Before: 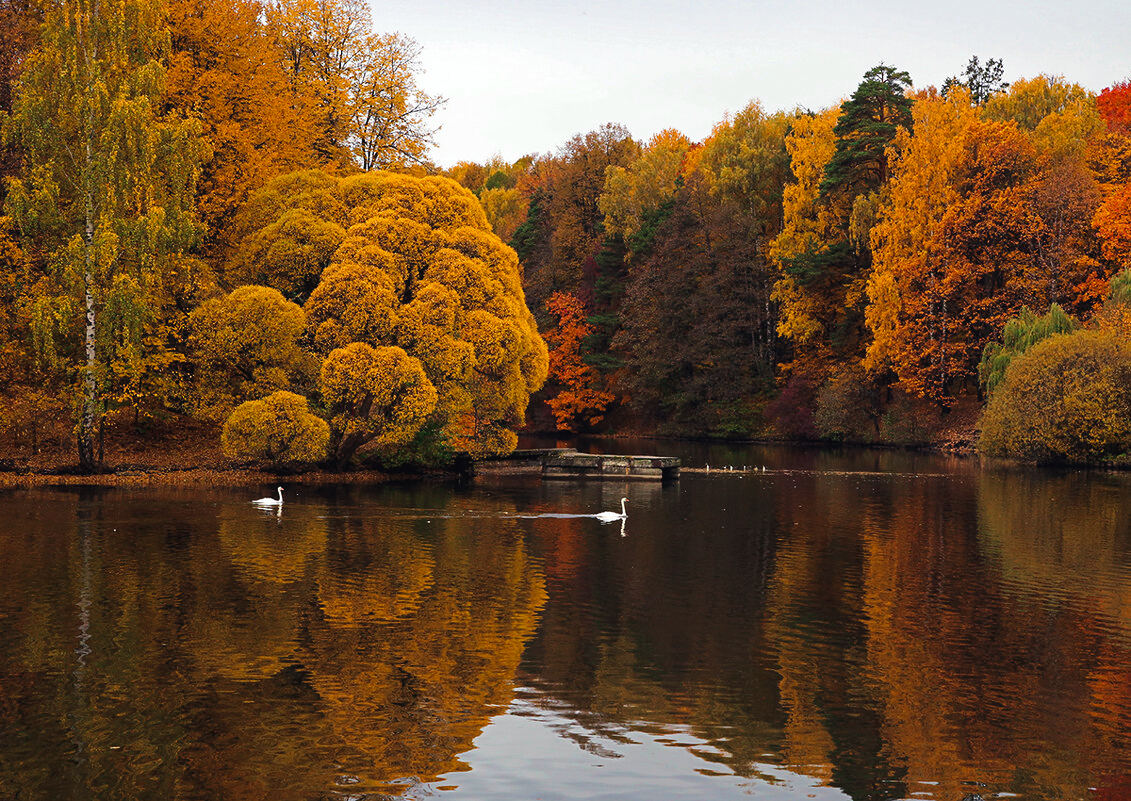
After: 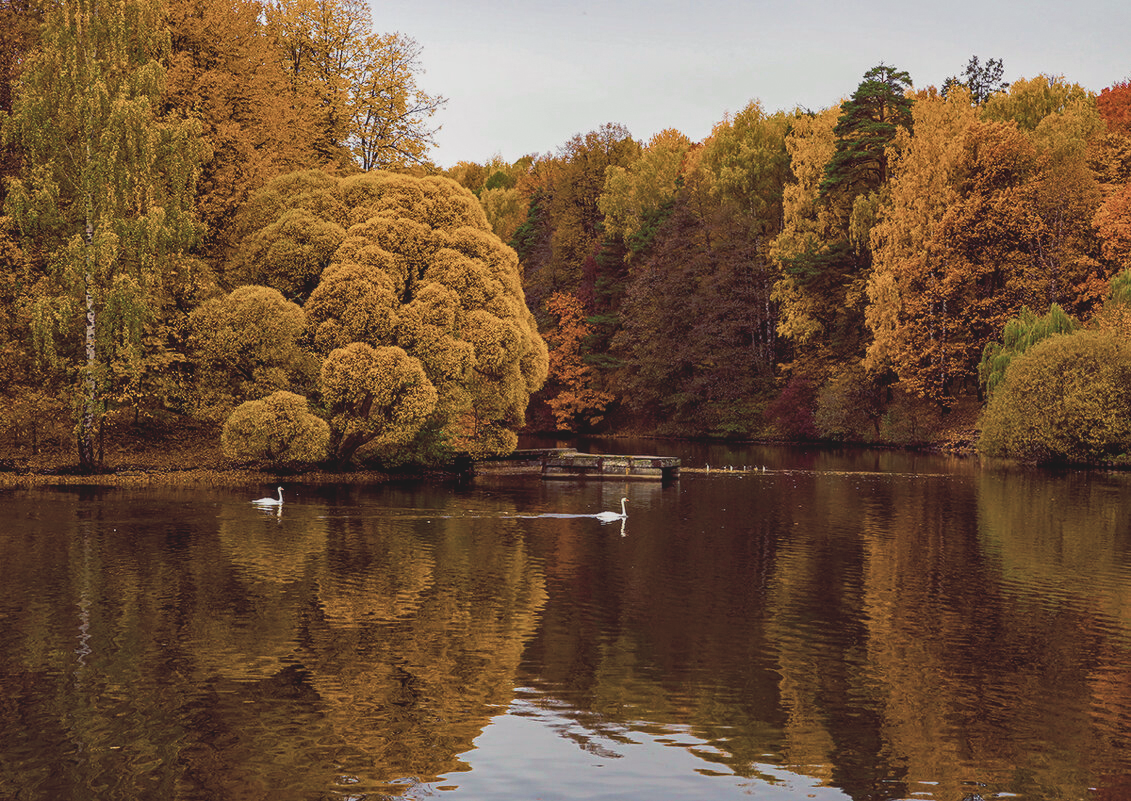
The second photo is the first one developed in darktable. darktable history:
color balance rgb: shadows lift › chroma 7.092%, shadows lift › hue 244.09°, global offset › luminance -0.206%, global offset › chroma 0.262%, linear chroma grading › shadows -39.827%, linear chroma grading › highlights 40.276%, linear chroma grading › global chroma 45.484%, linear chroma grading › mid-tones -29.772%, perceptual saturation grading › global saturation 20%, perceptual saturation grading › highlights -25.229%, perceptual saturation grading › shadows 25.278%, global vibrance 20%
contrast brightness saturation: contrast -0.253, saturation -0.432
local contrast: detail 130%
tone equalizer: edges refinement/feathering 500, mask exposure compensation -1.57 EV, preserve details no
